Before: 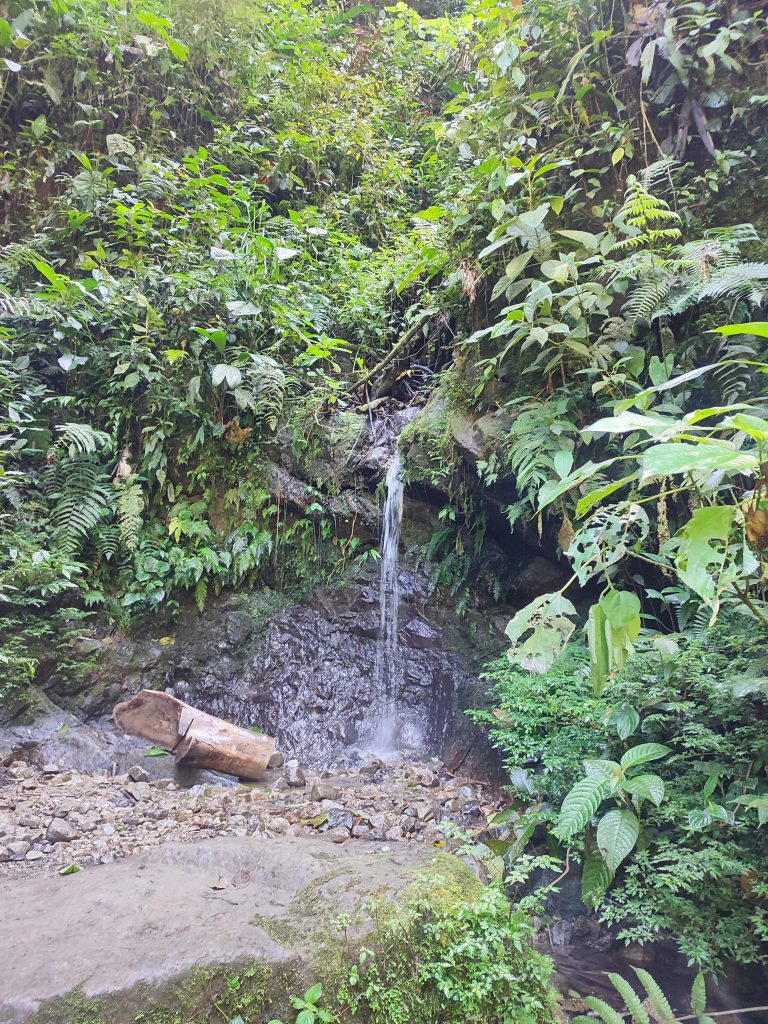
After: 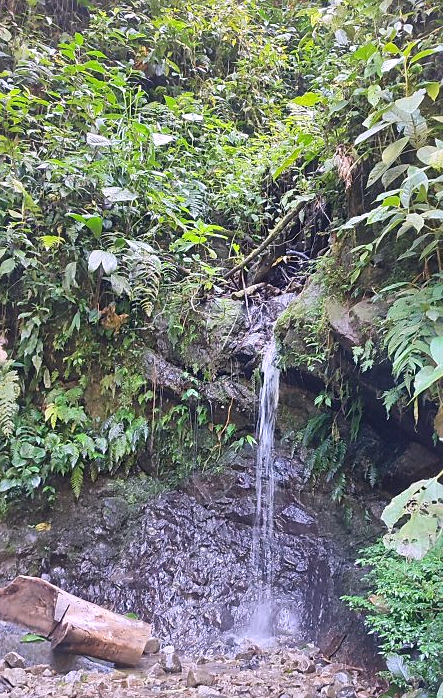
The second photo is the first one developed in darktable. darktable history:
sharpen: radius 1.559, amount 0.373, threshold 1.271
crop: left 16.202%, top 11.208%, right 26.045%, bottom 20.557%
white balance: red 1.05, blue 1.072
